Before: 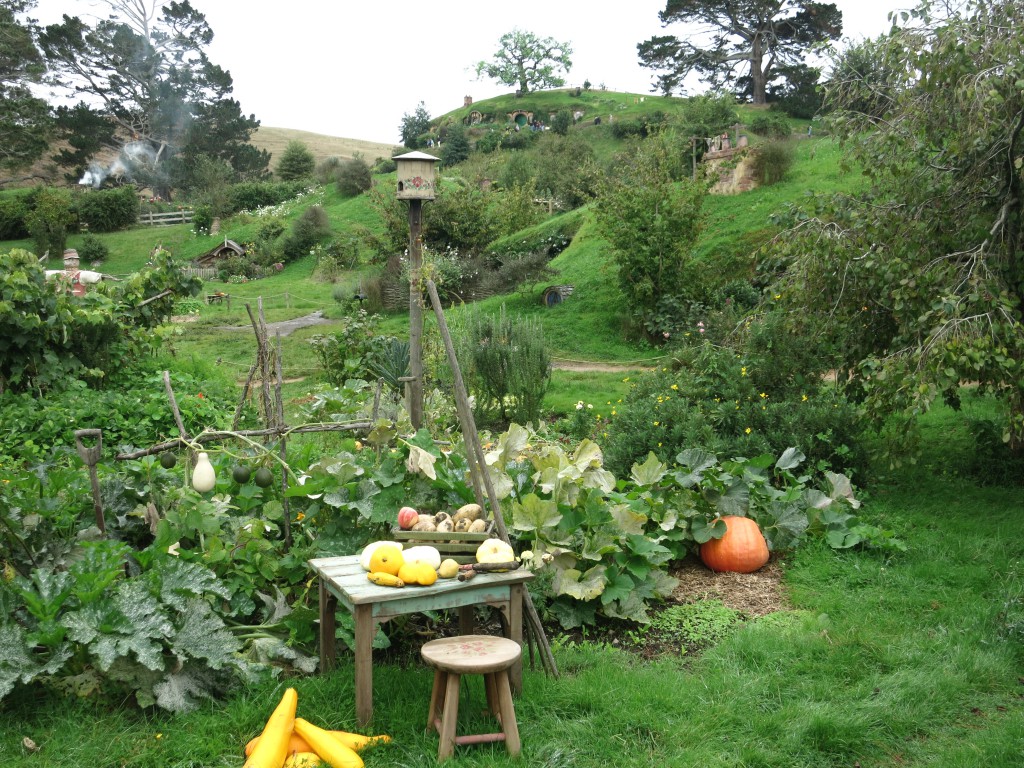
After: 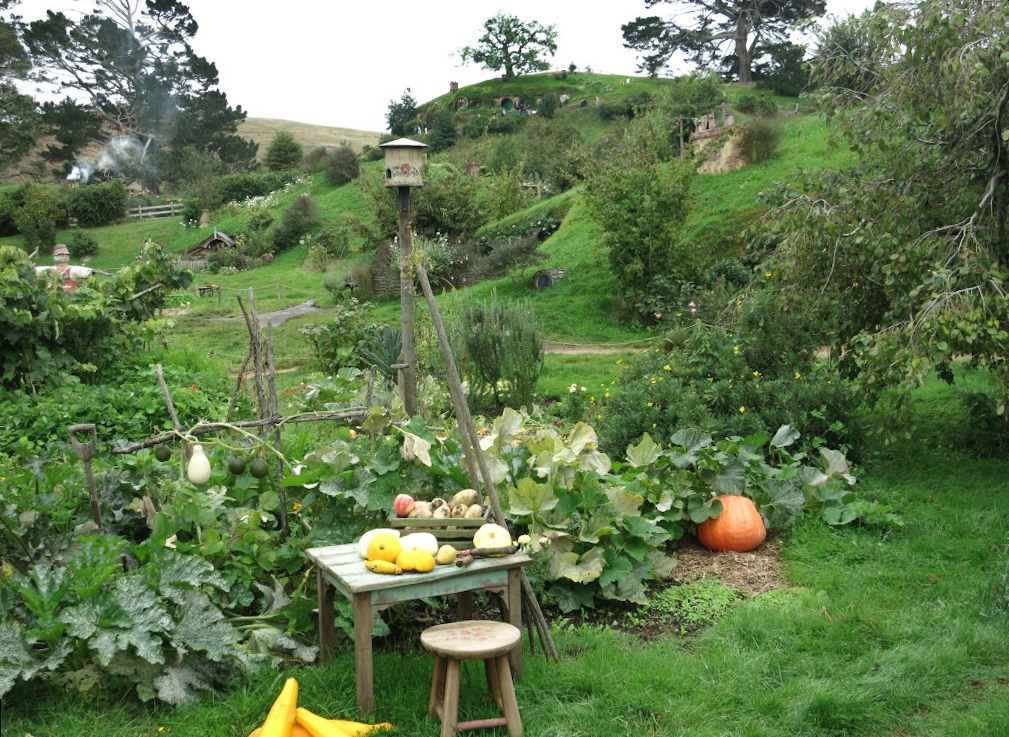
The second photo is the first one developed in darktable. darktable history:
shadows and highlights: radius 108.52, shadows 44.07, highlights -67.8, low approximation 0.01, soften with gaussian
rotate and perspective: rotation -1.42°, crop left 0.016, crop right 0.984, crop top 0.035, crop bottom 0.965
